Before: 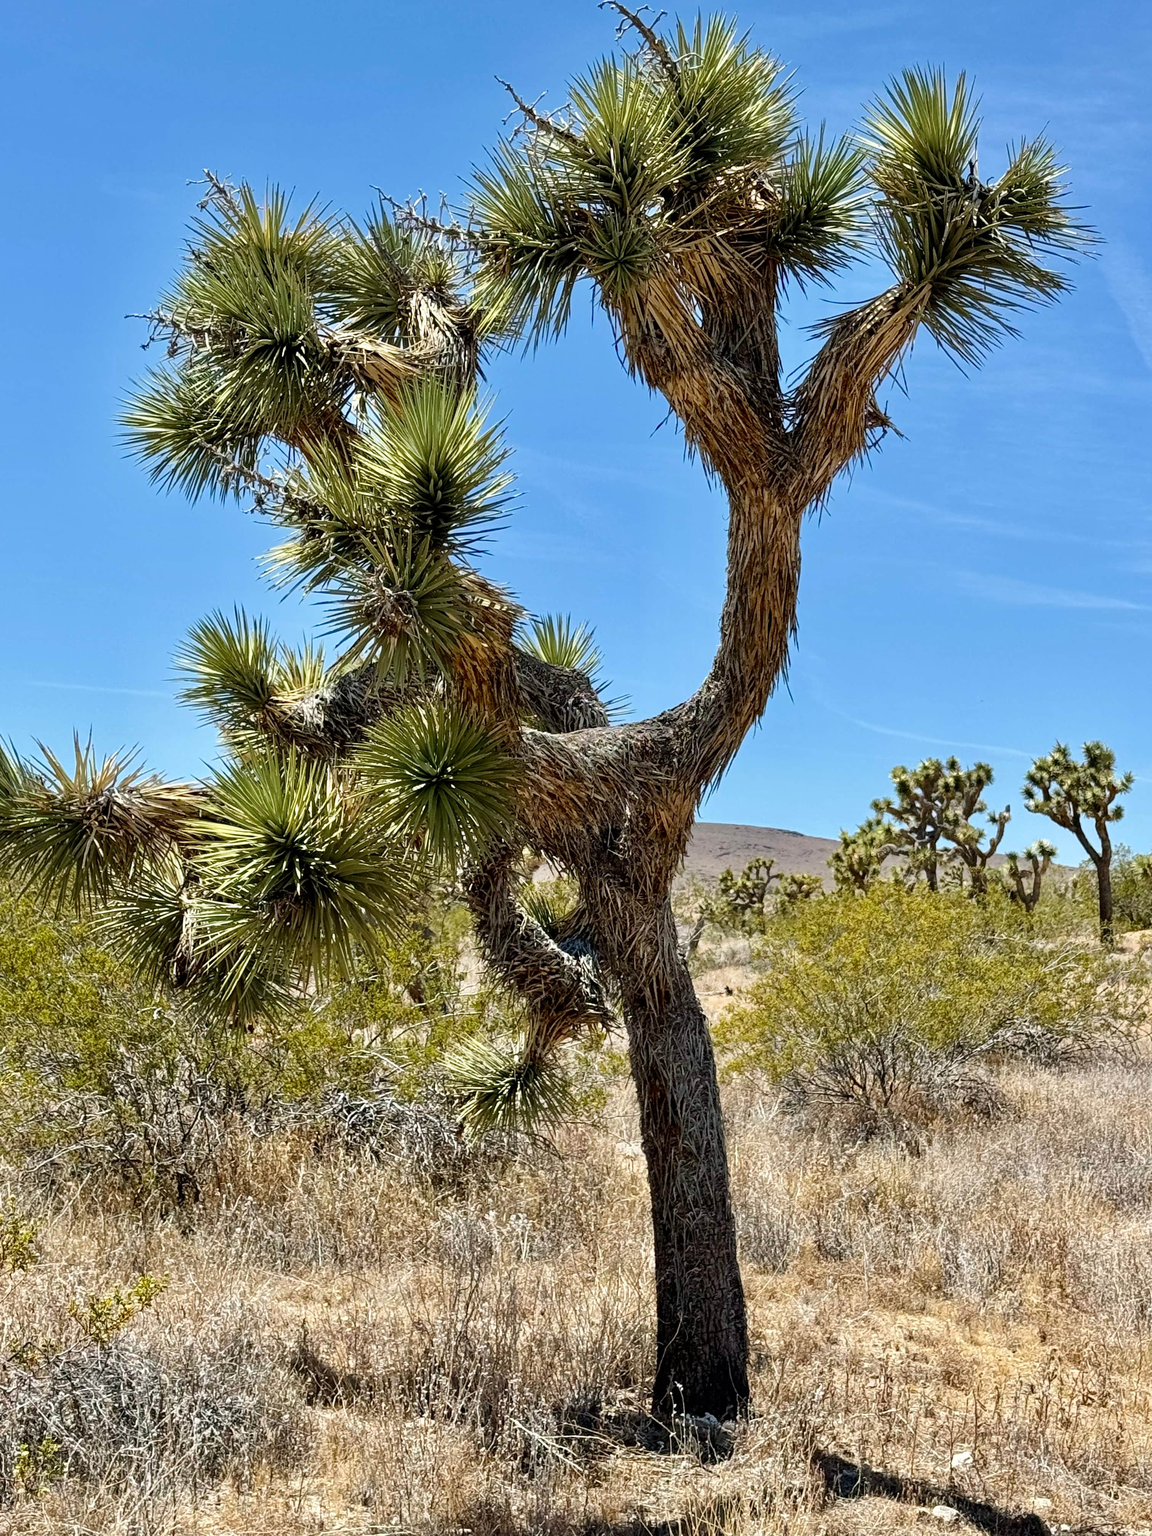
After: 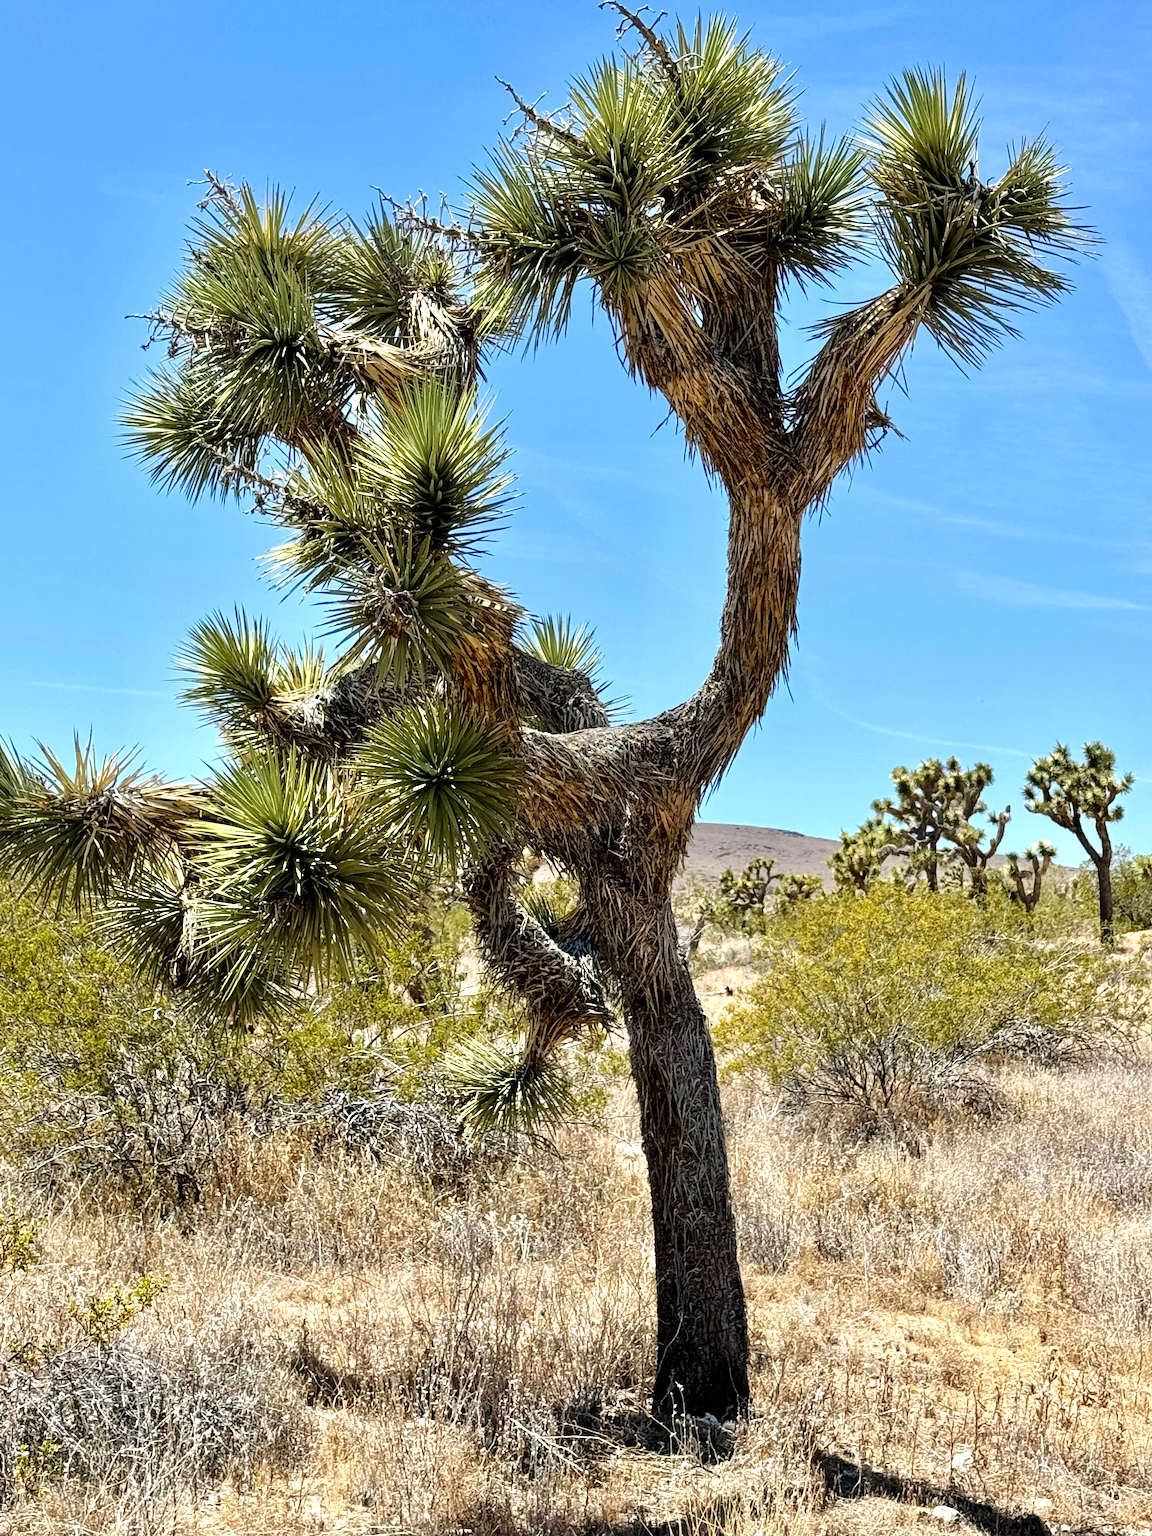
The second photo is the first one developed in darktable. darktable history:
tone equalizer: -8 EV -0.41 EV, -7 EV -0.404 EV, -6 EV -0.298 EV, -5 EV -0.215 EV, -3 EV 0.213 EV, -2 EV 0.357 EV, -1 EV 0.394 EV, +0 EV 0.407 EV
